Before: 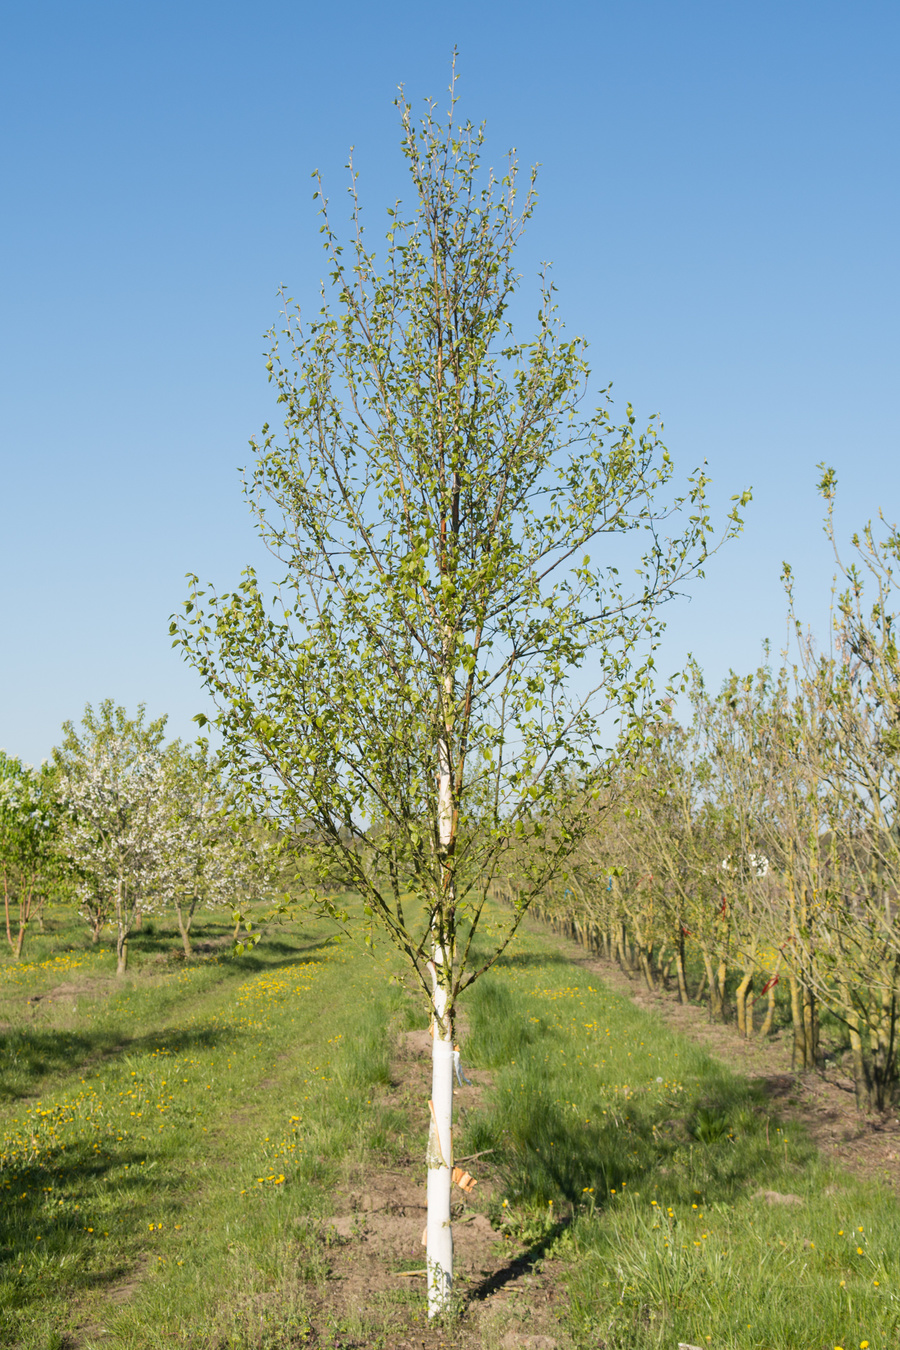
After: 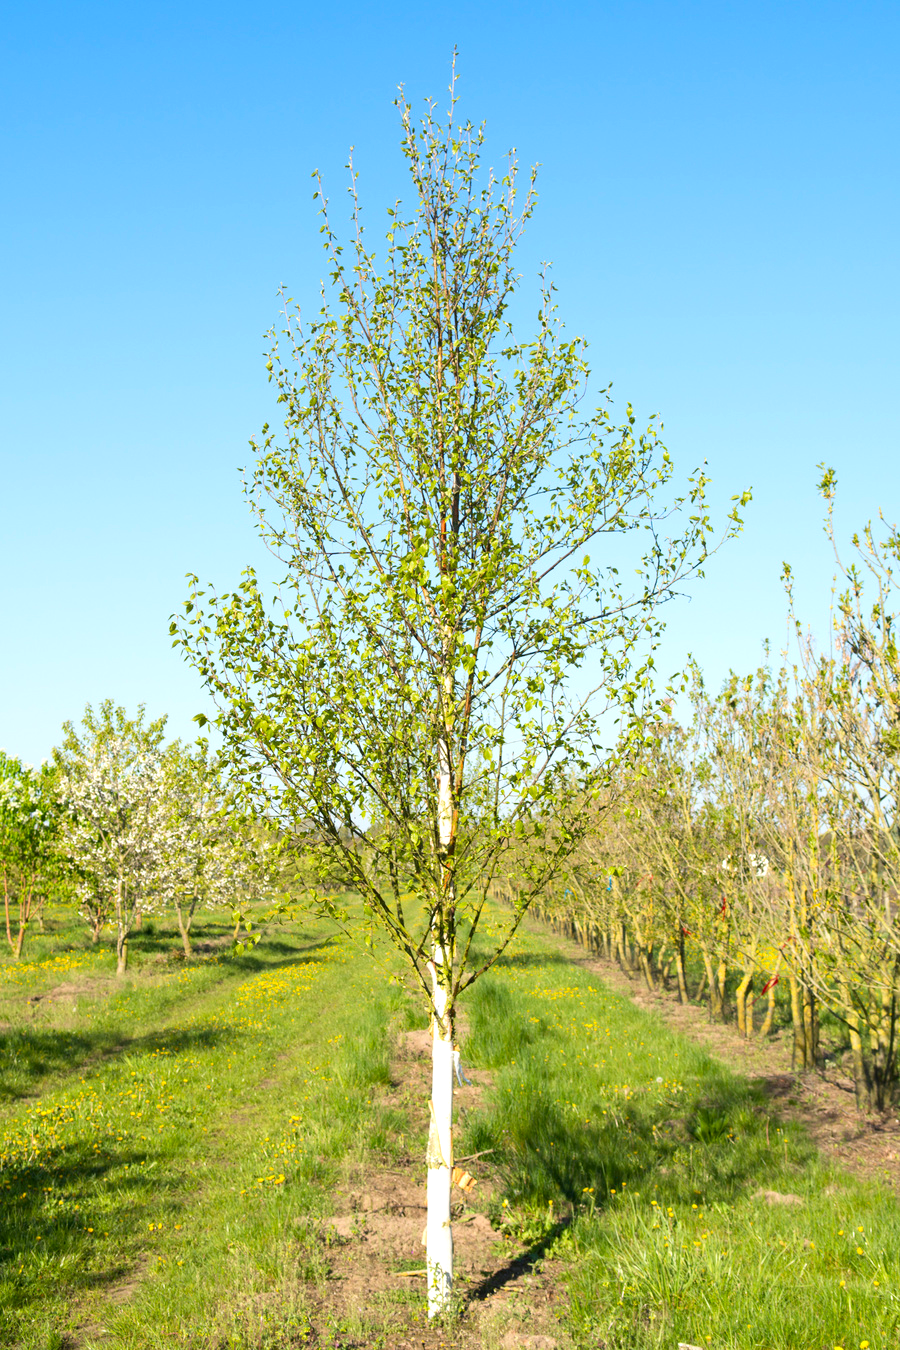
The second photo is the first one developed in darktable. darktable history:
exposure: black level correction 0.001, exposure 0.499 EV, compensate highlight preservation false
contrast brightness saturation: contrast 0.092, saturation 0.284
